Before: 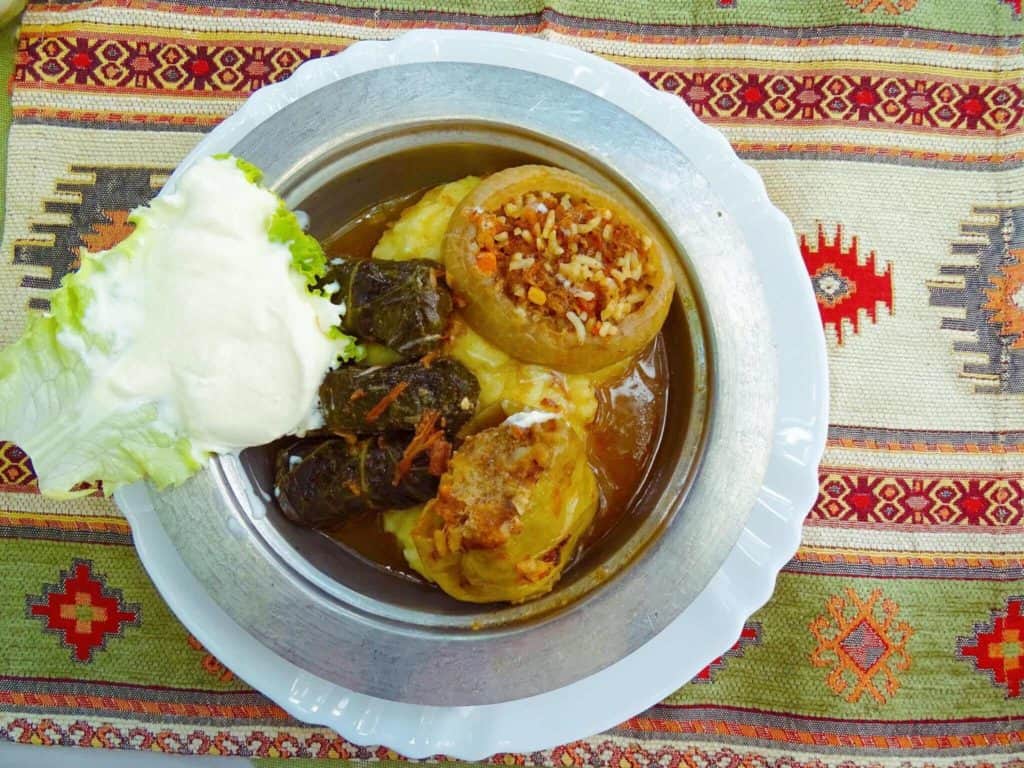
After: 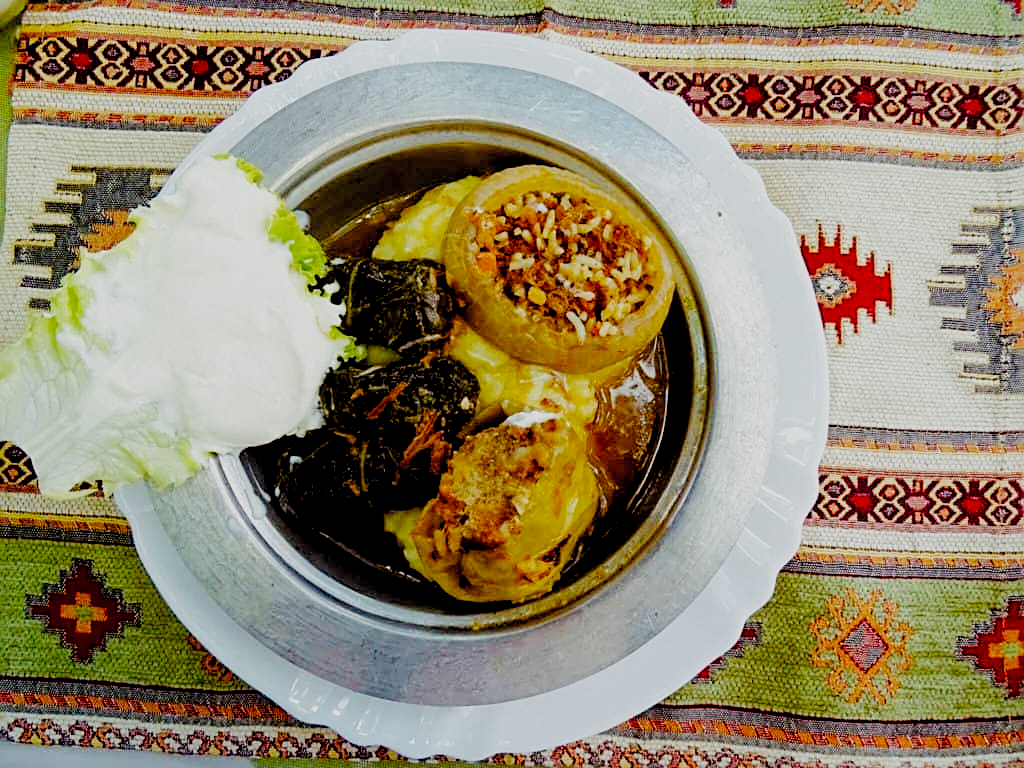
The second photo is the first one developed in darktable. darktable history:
sharpen: on, module defaults
local contrast: highlights 100%, shadows 100%, detail 120%, midtone range 0.2
filmic rgb: black relative exposure -2.85 EV, white relative exposure 4.56 EV, hardness 1.77, contrast 1.25, preserve chrominance no, color science v5 (2021)
